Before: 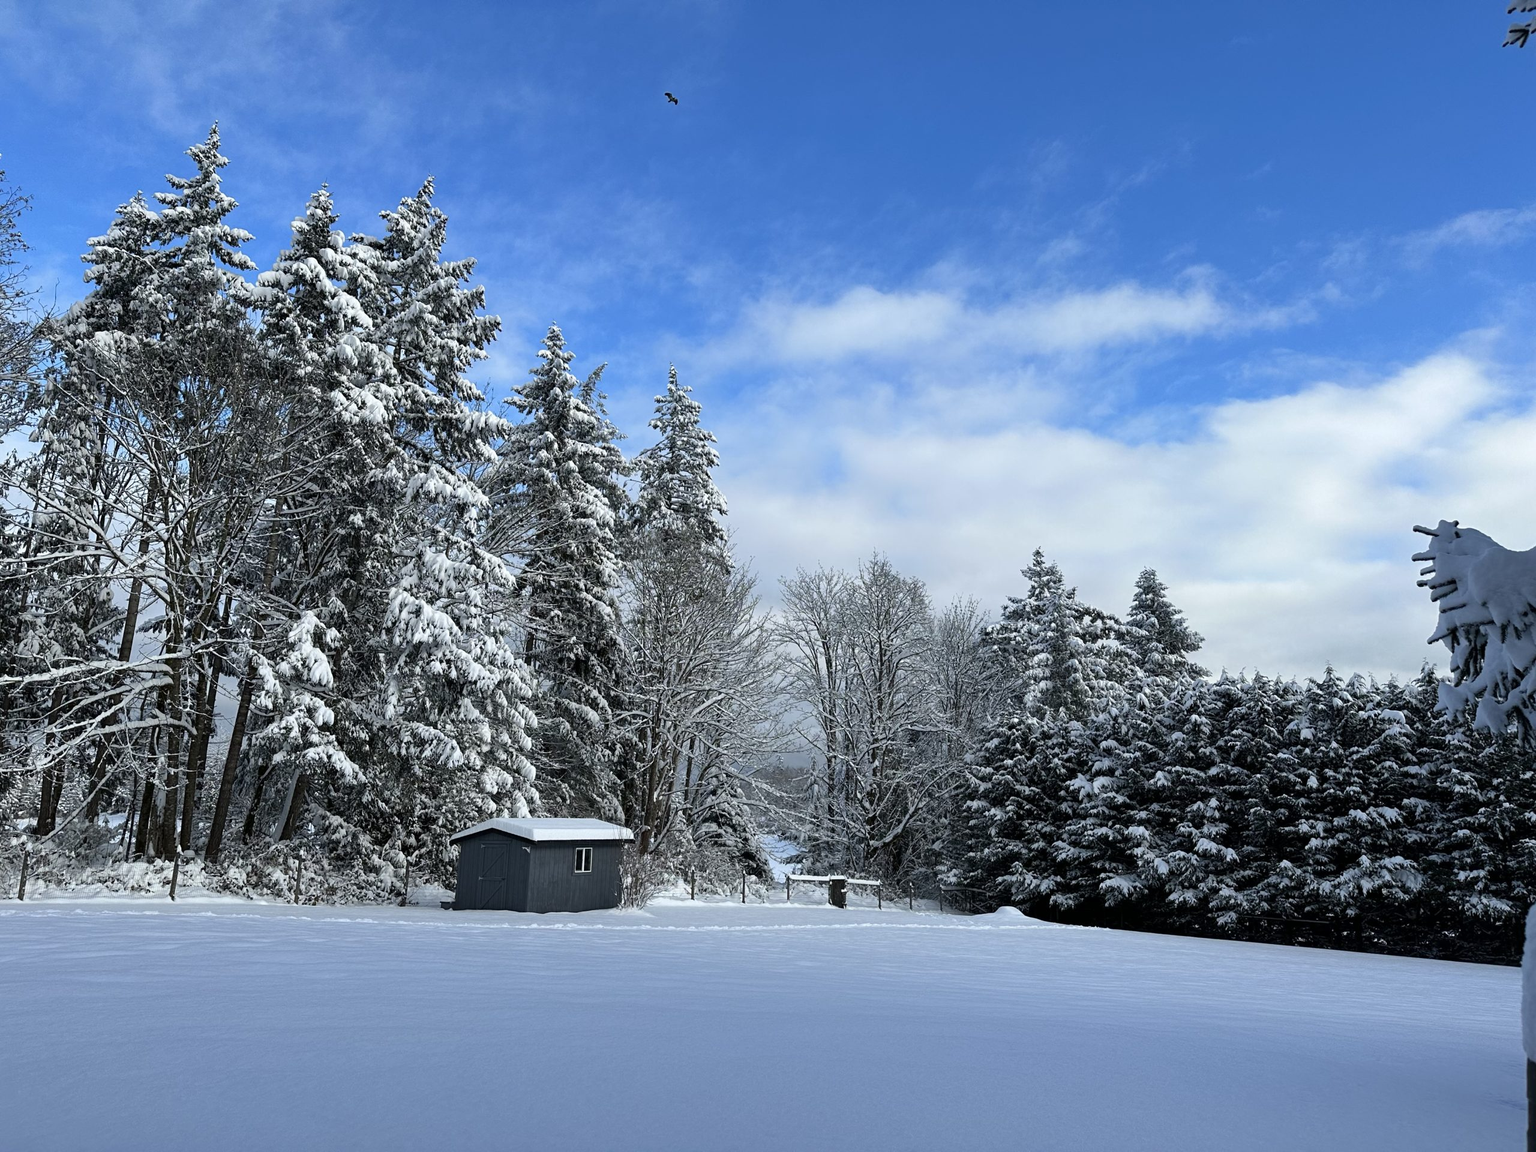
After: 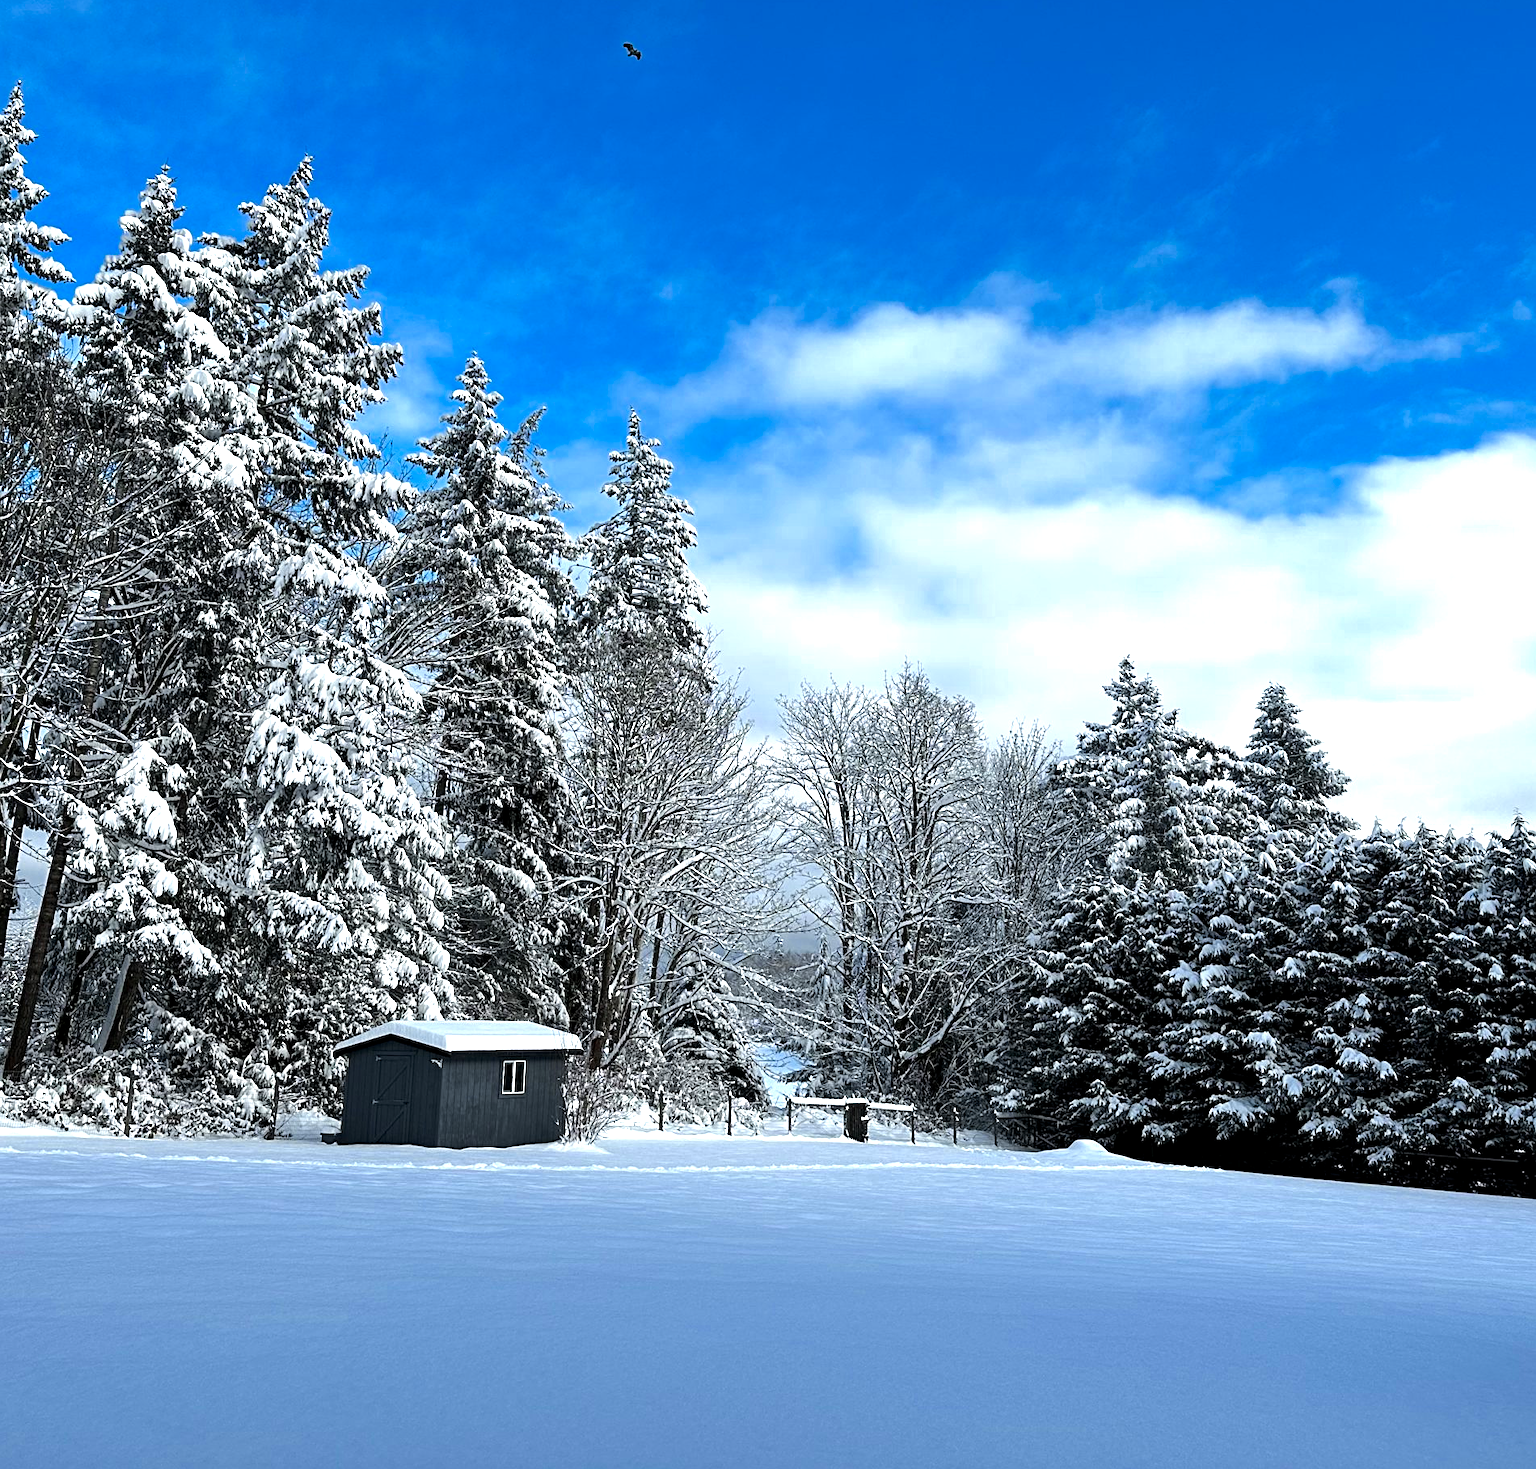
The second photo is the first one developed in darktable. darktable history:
sharpen: amount 0.211
exposure: black level correction 0, exposure 0.5 EV, compensate exposure bias true, compensate highlight preservation false
color zones: curves: ch0 [(0, 0.5) (0.125, 0.4) (0.25, 0.5) (0.375, 0.4) (0.5, 0.4) (0.625, 0.35) (0.75, 0.35) (0.875, 0.5)]; ch1 [(0, 0.35) (0.125, 0.45) (0.25, 0.35) (0.375, 0.35) (0.5, 0.35) (0.625, 0.35) (0.75, 0.45) (0.875, 0.35)]; ch2 [(0, 0.6) (0.125, 0.5) (0.25, 0.5) (0.375, 0.6) (0.5, 0.6) (0.625, 0.5) (0.75, 0.5) (0.875, 0.5)]
crop and rotate: left 13.173%, top 5.27%, right 12.58%
color balance rgb: shadows lift › hue 85.52°, global offset › luminance -0.51%, perceptual saturation grading › global saturation 10.448%, perceptual brilliance grading › highlights 16.996%, perceptual brilliance grading › mid-tones 30.757%, perceptual brilliance grading › shadows -31.405%, global vibrance 20%
